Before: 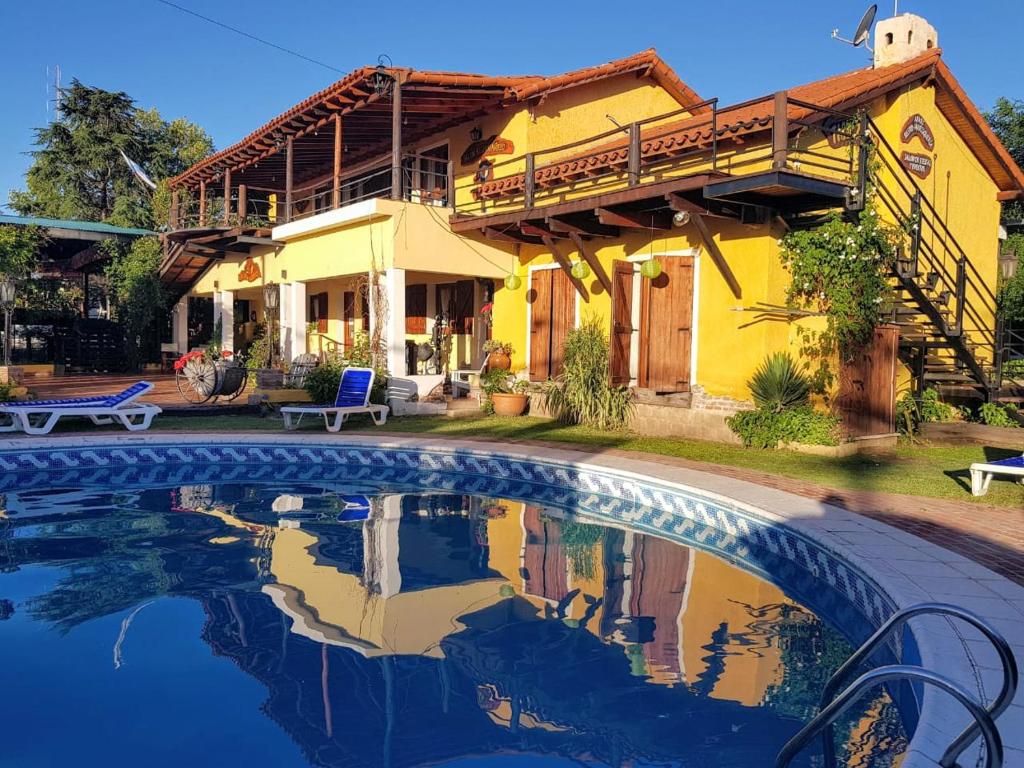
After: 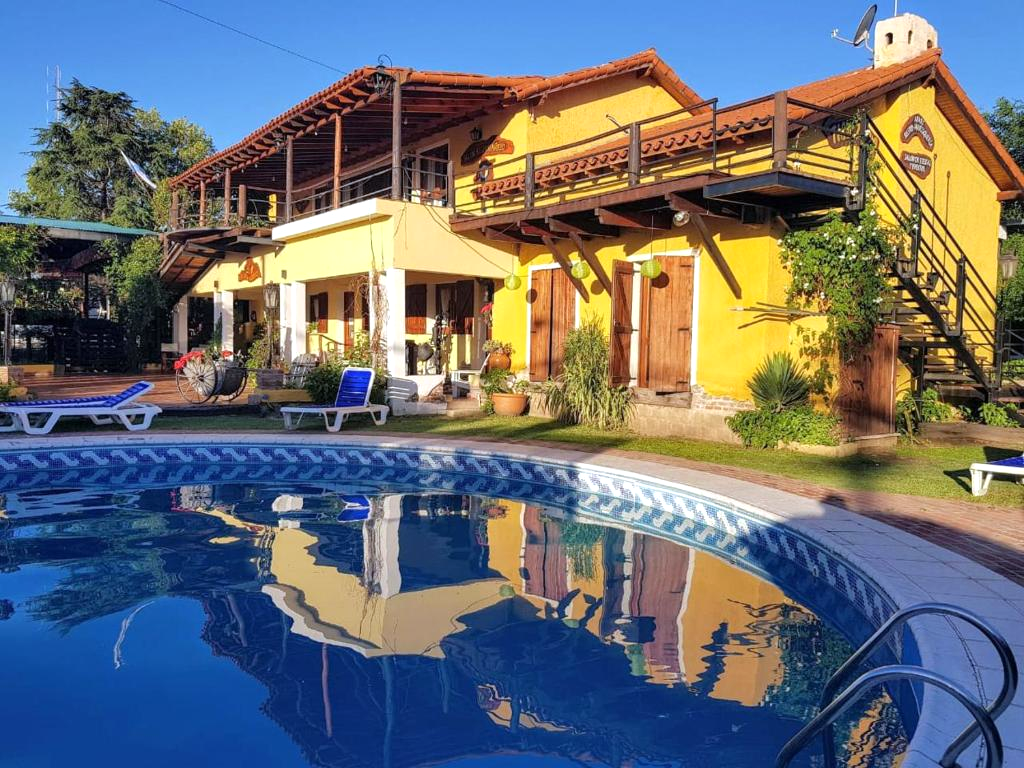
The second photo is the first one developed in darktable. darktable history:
exposure: exposure 0.2 EV, compensate highlight preservation false
white balance: red 0.976, blue 1.04
